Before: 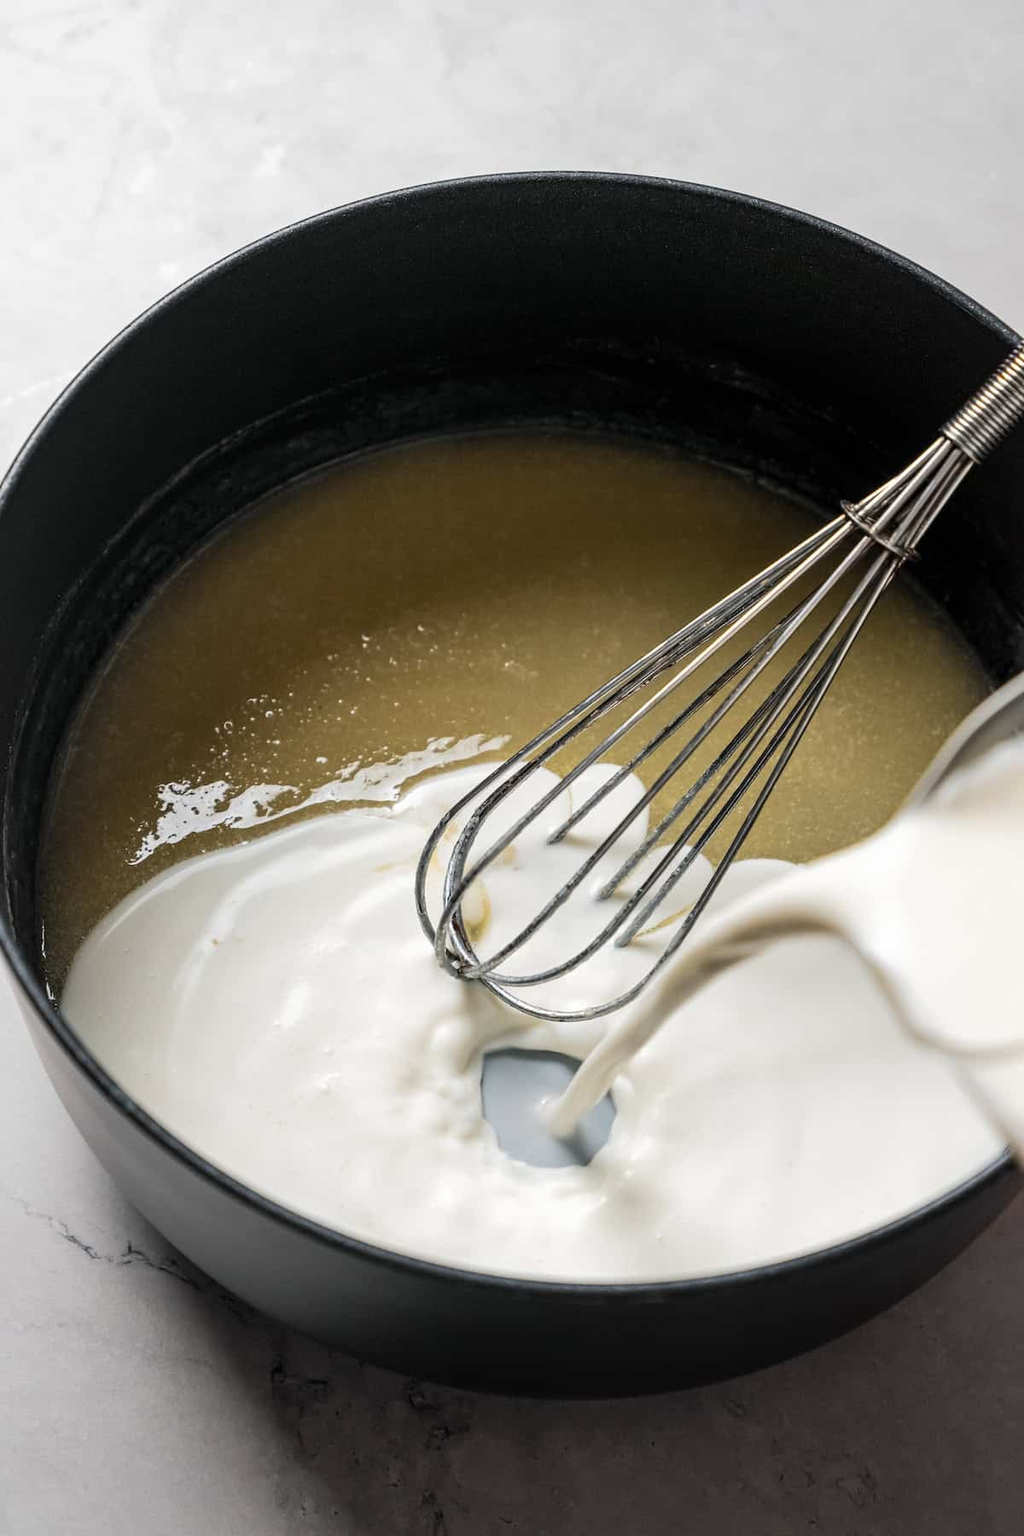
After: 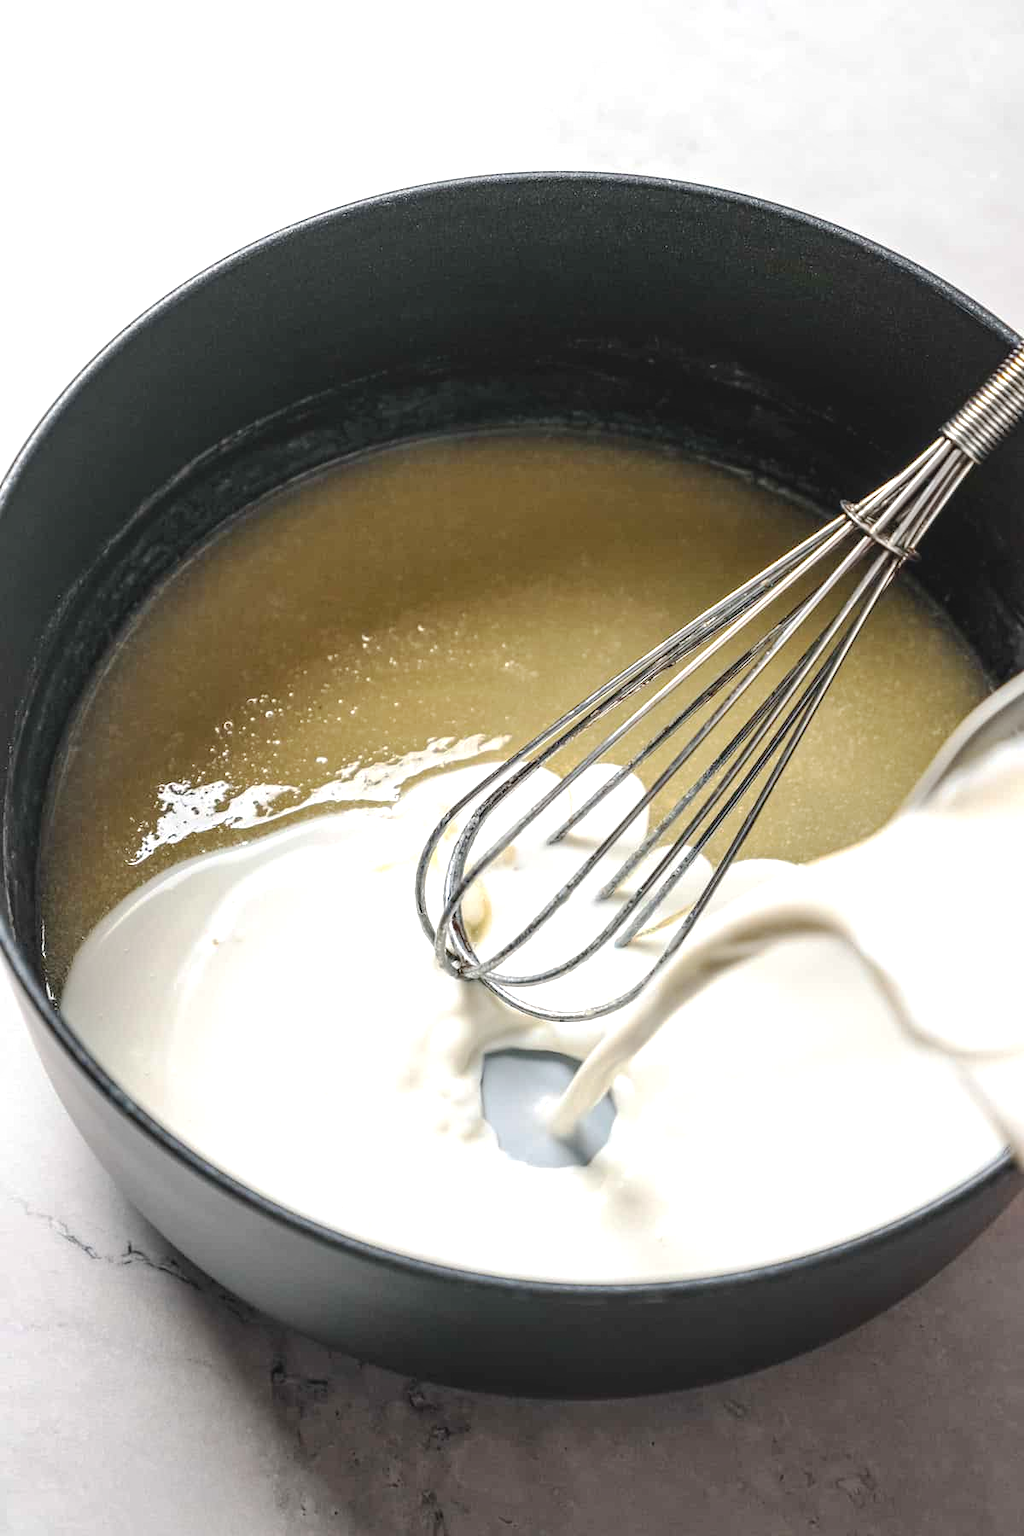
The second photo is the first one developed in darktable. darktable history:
base curve: curves: ch0 [(0, 0) (0.262, 0.32) (0.722, 0.705) (1, 1)], preserve colors none
exposure: black level correction 0, exposure 0.701 EV, compensate highlight preservation false
local contrast: detail 110%
